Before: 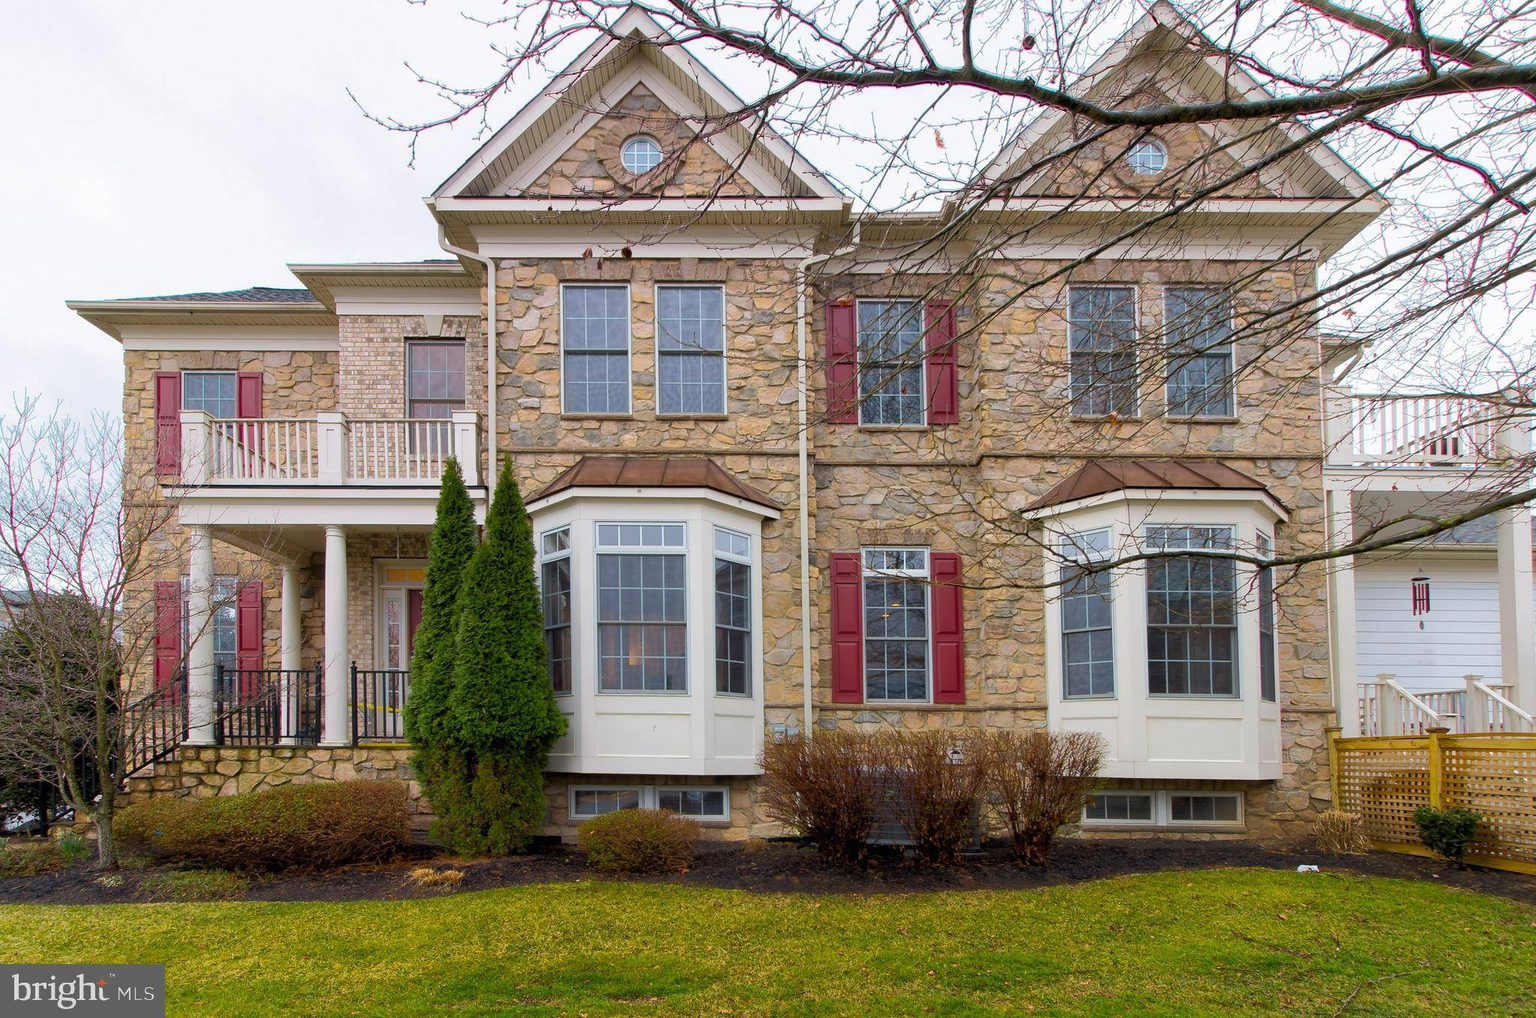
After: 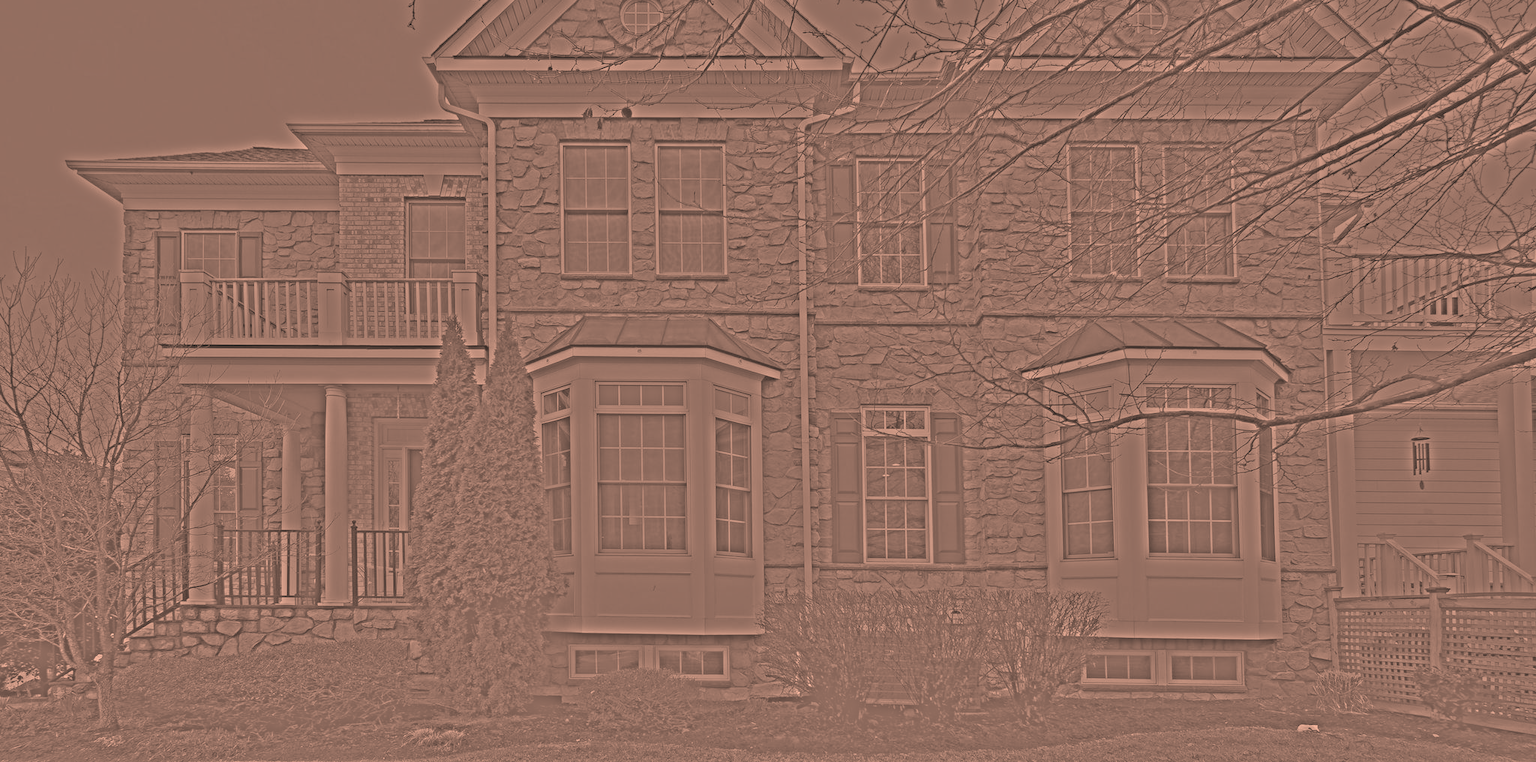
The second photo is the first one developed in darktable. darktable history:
color correction: highlights a* 40, highlights b* 40, saturation 0.69
crop: top 13.819%, bottom 11.169%
highpass: sharpness 25.84%, contrast boost 14.94%
